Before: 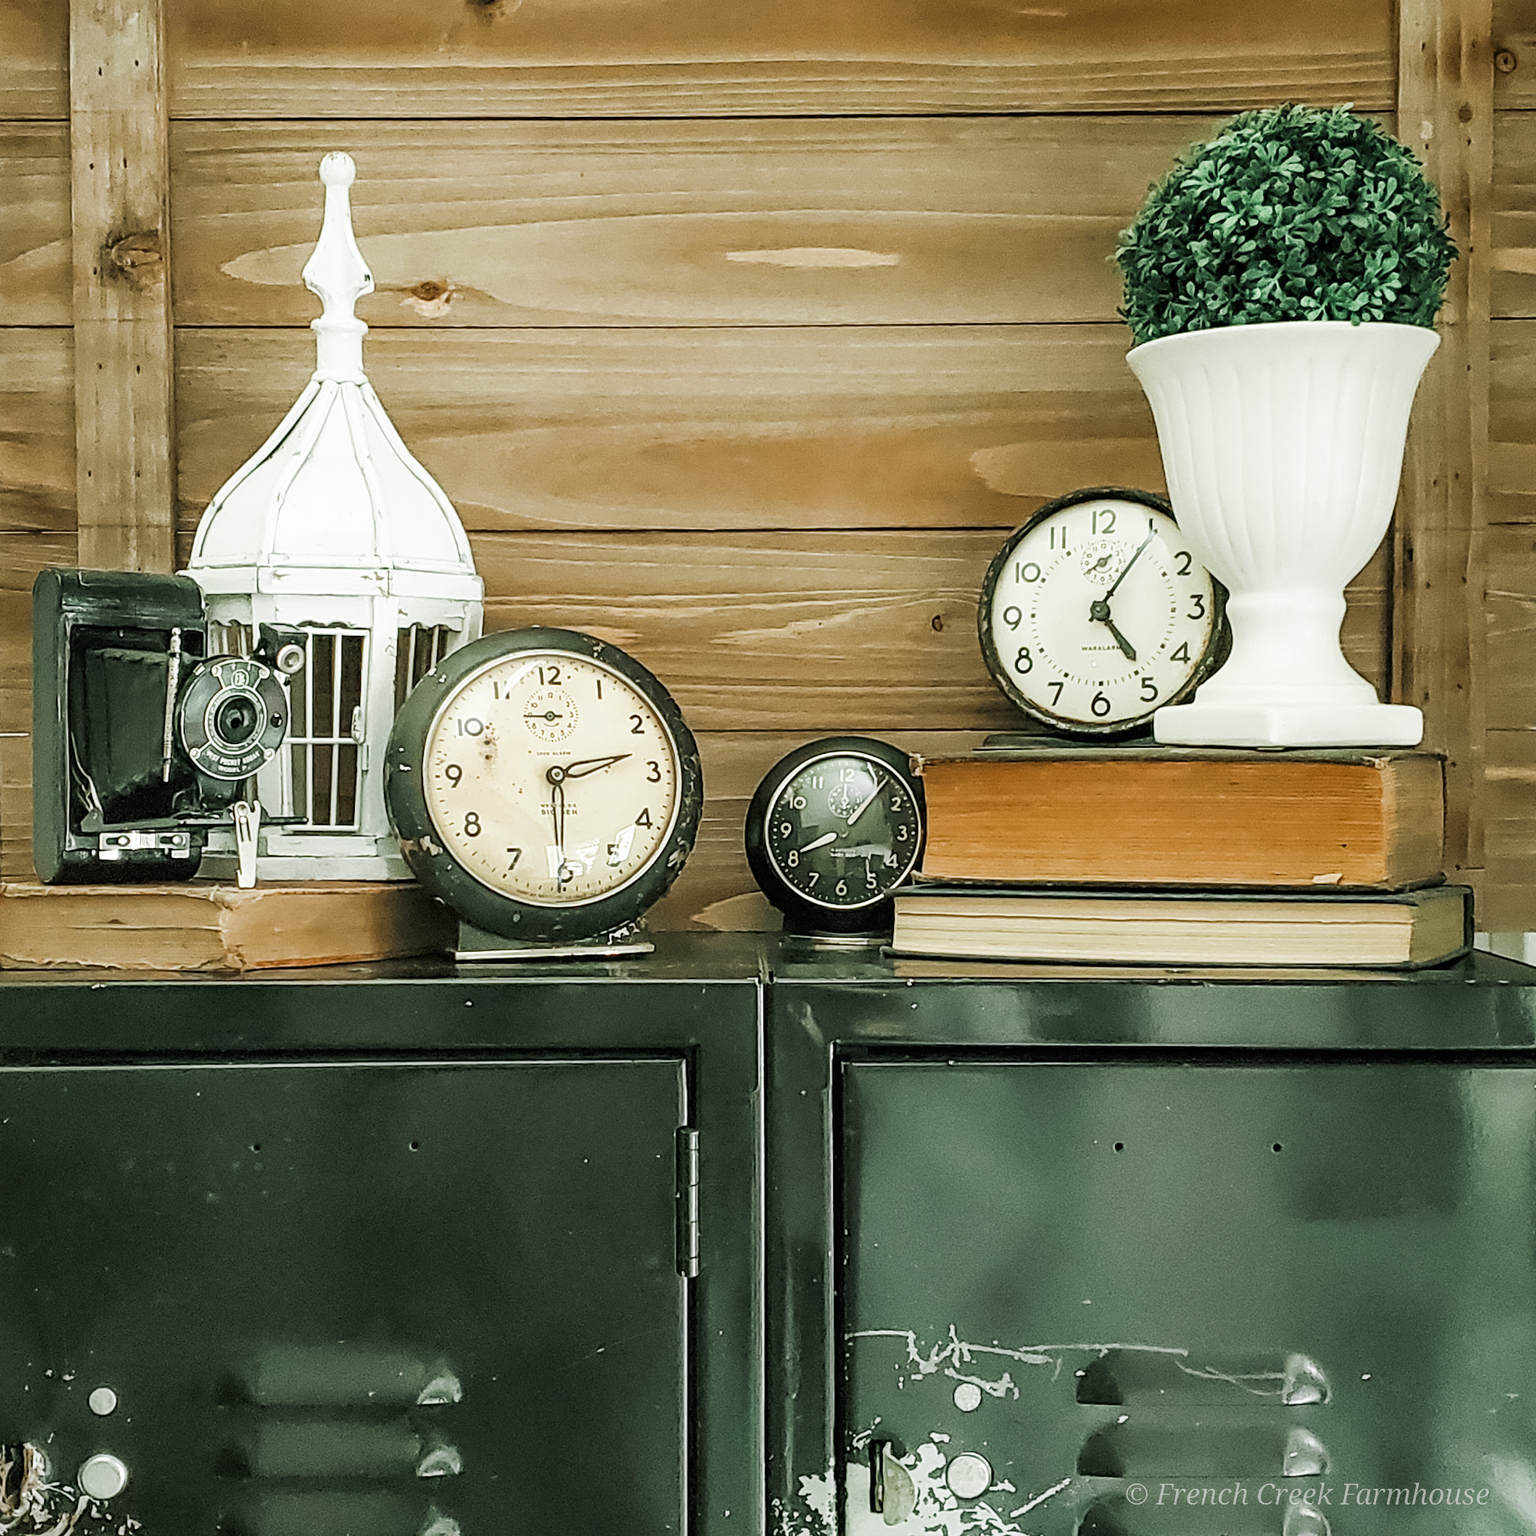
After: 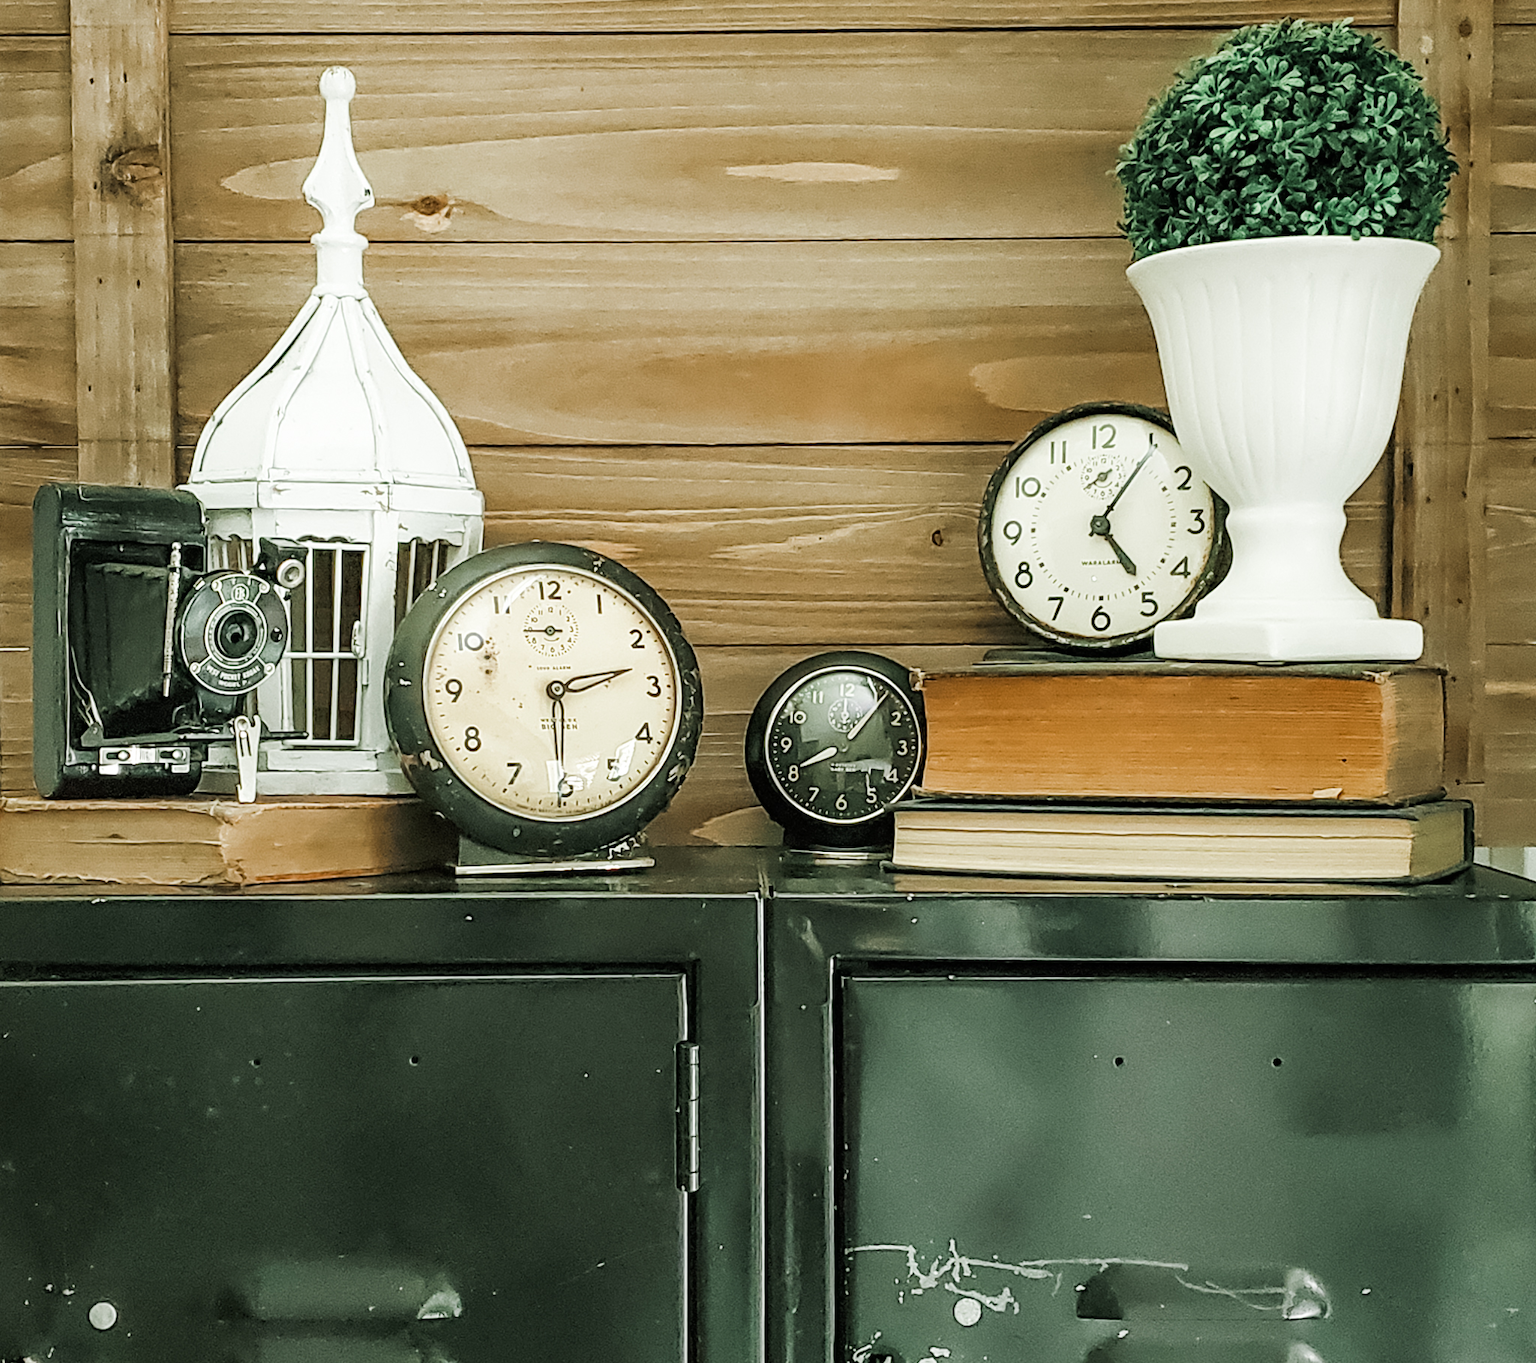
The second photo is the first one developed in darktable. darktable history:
crop and rotate: top 5.588%, bottom 5.636%
